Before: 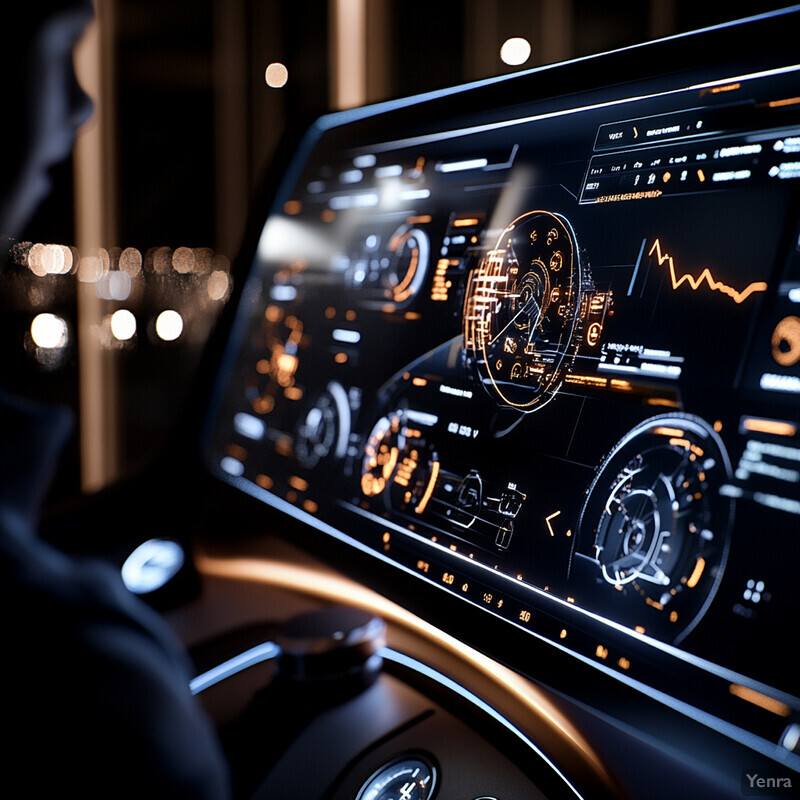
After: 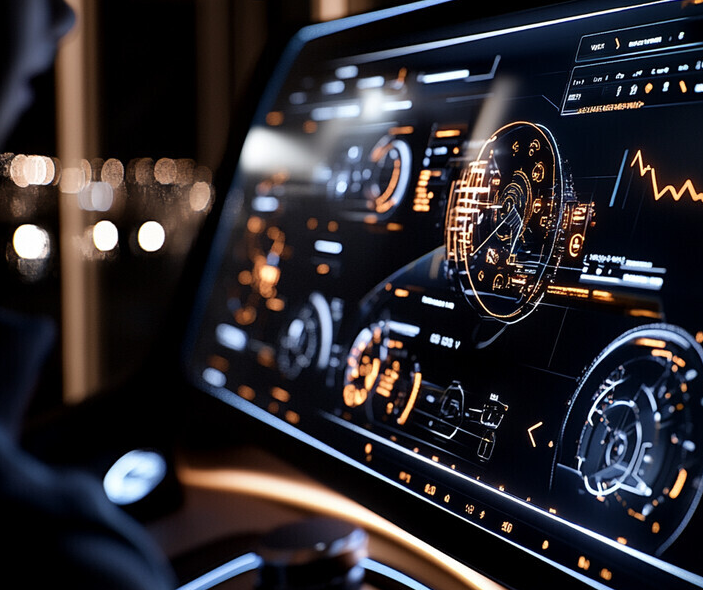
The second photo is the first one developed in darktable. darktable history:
crop and rotate: left 2.37%, top 11.127%, right 9.639%, bottom 15.085%
